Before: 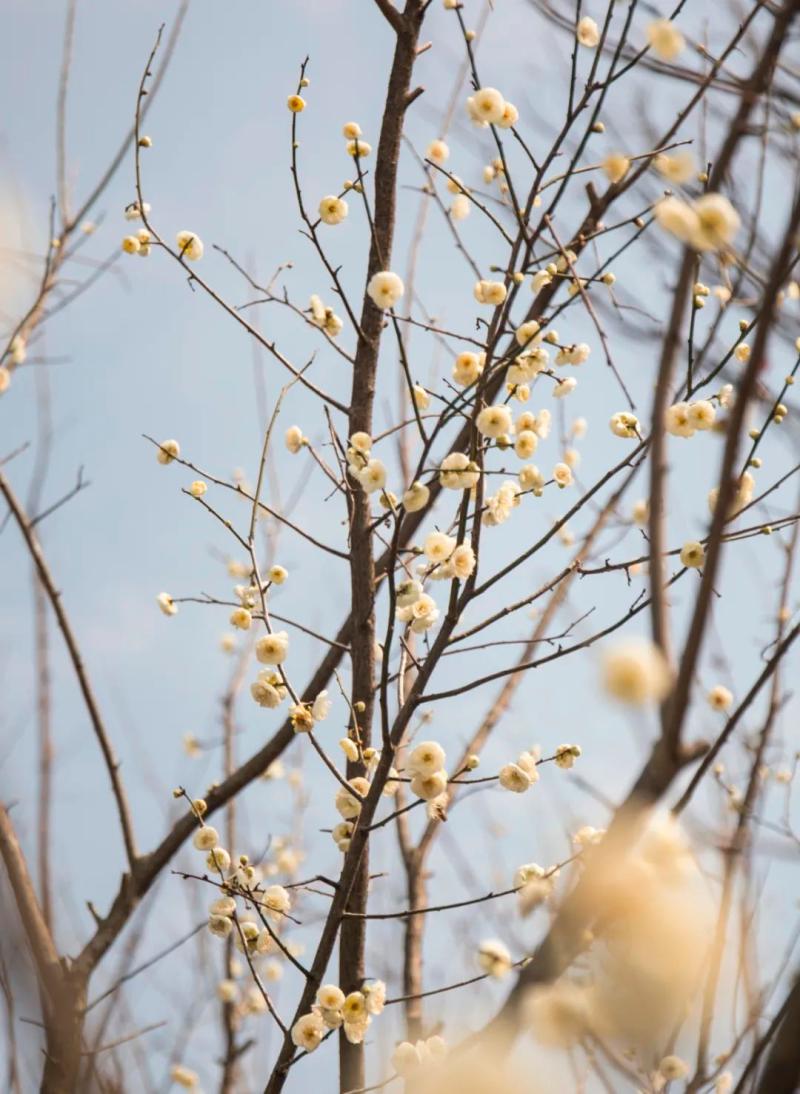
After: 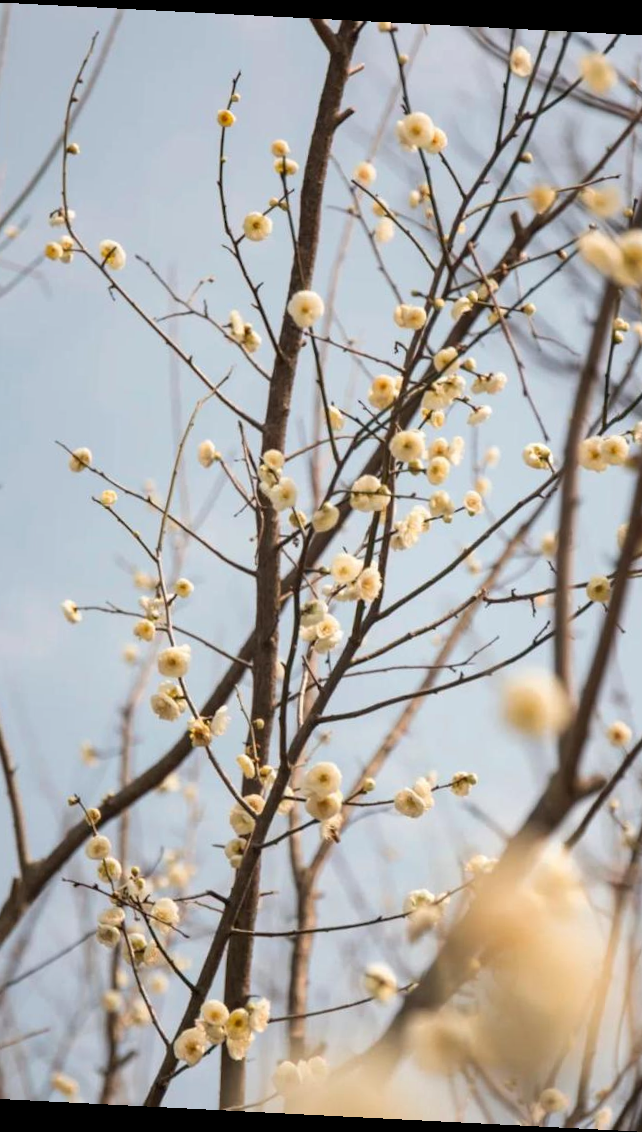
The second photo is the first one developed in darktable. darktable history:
crop and rotate: angle -2.92°, left 14.084%, top 0.022%, right 10.787%, bottom 0.062%
base curve: curves: ch0 [(0, 0) (0.303, 0.277) (1, 1)]
